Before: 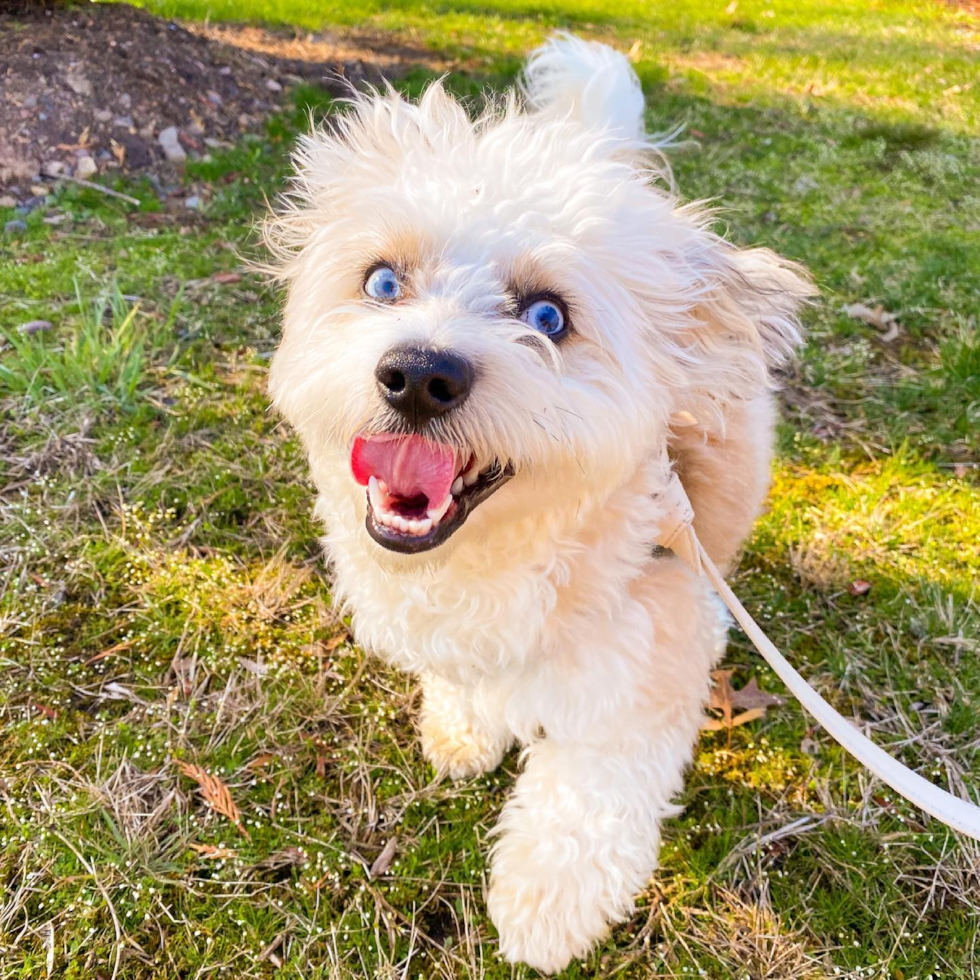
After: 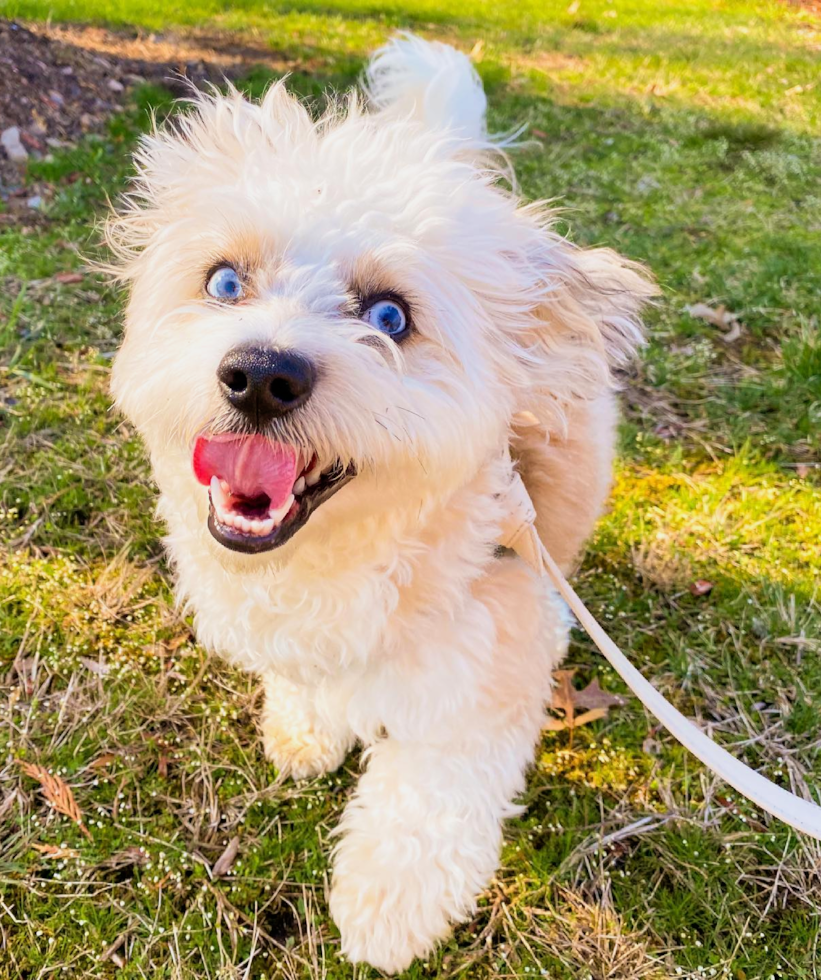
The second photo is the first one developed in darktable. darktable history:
filmic rgb: black relative exposure -9.5 EV, white relative exposure 3.02 EV, hardness 6.12
crop: left 16.145%
velvia: strength 15%
